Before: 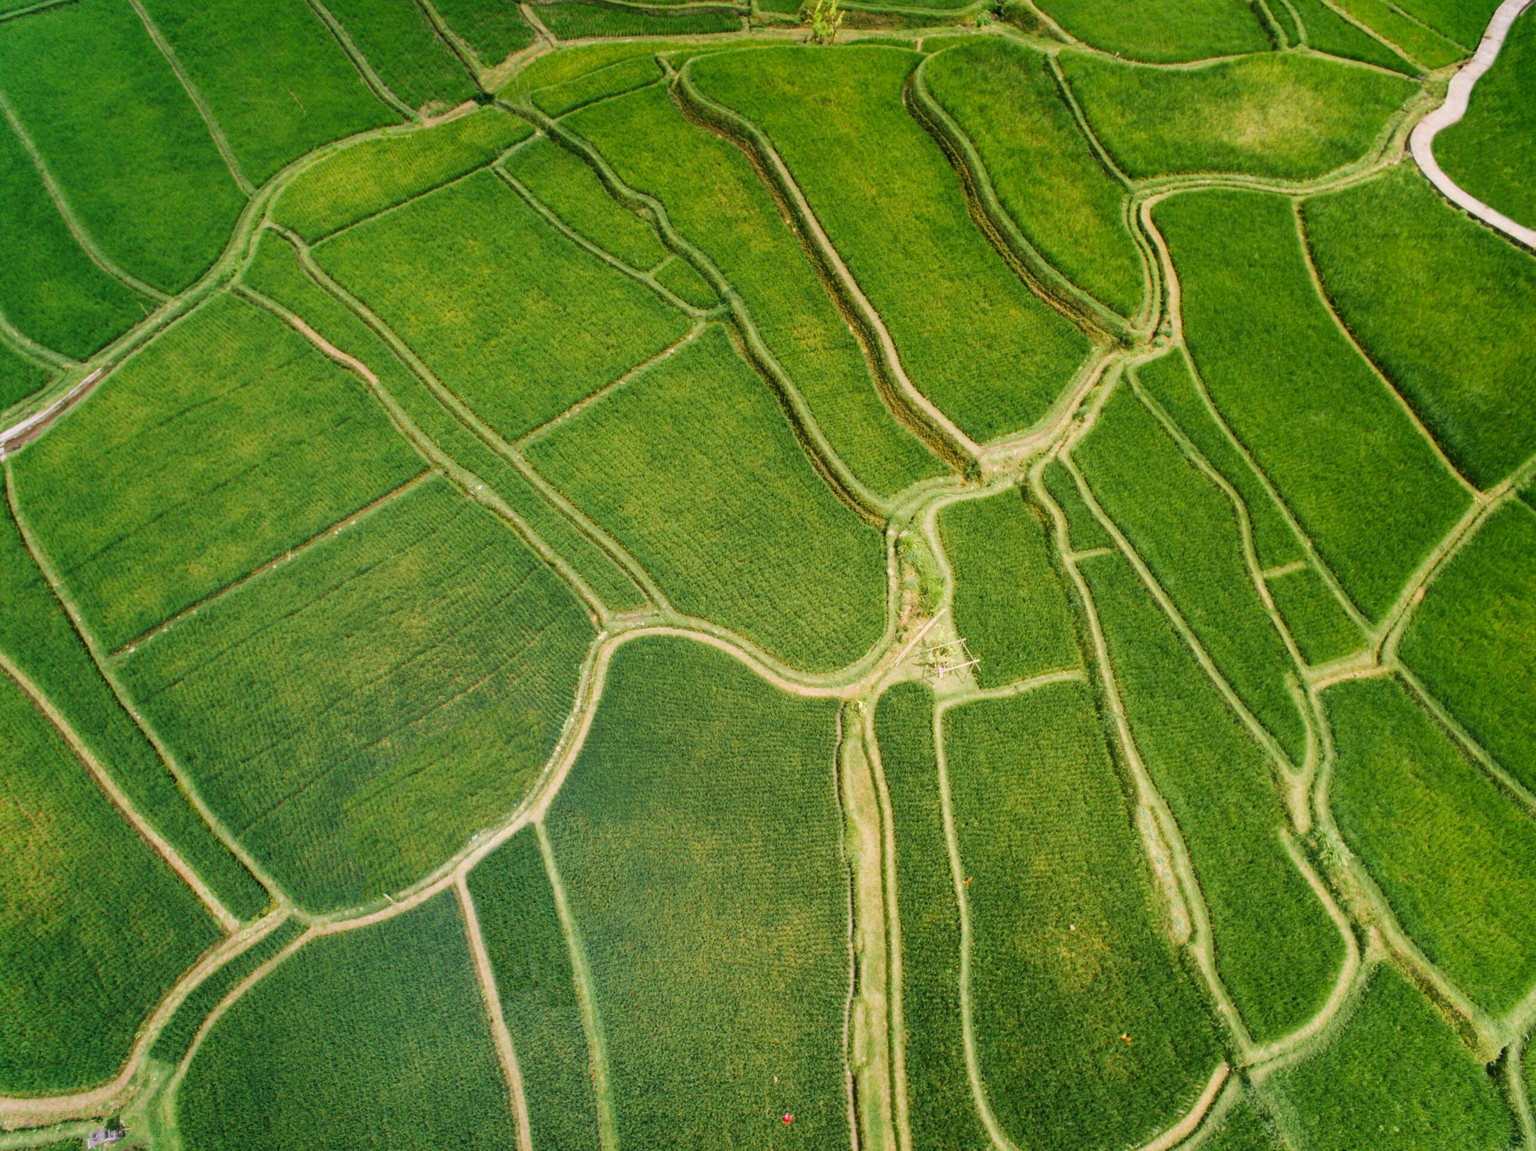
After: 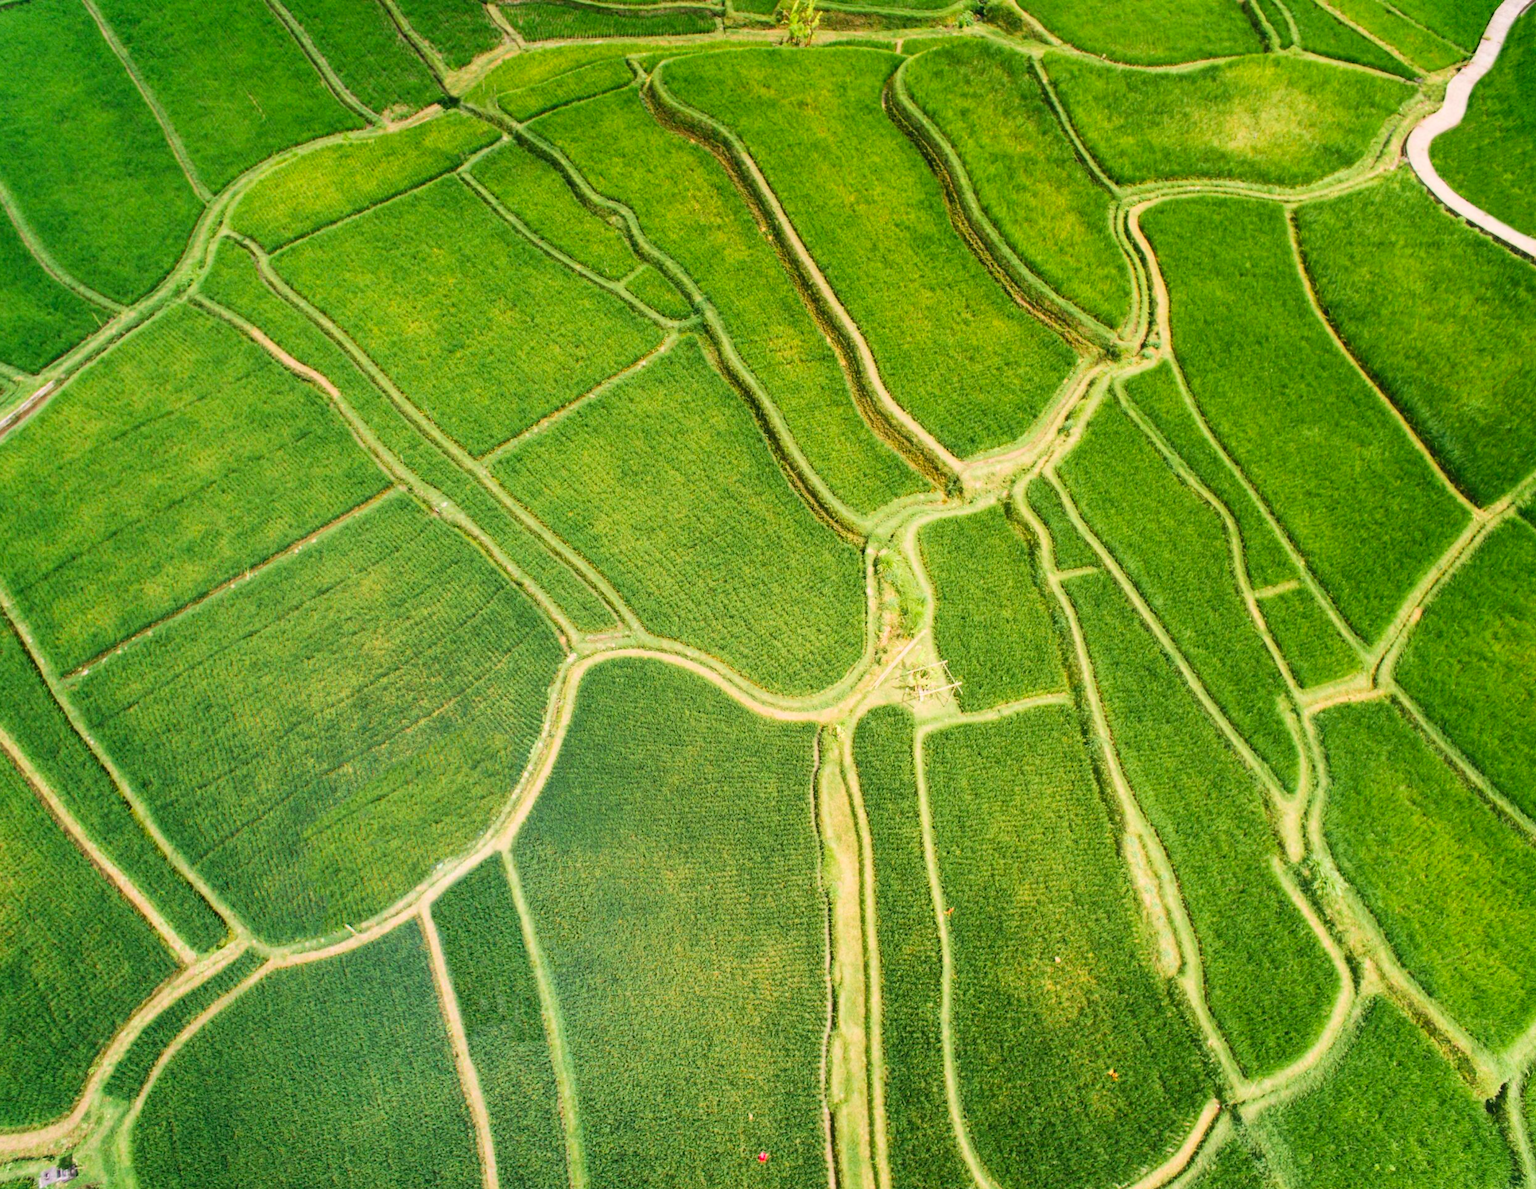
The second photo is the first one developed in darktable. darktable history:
crop and rotate: left 3.257%
contrast brightness saturation: contrast 0.2, brightness 0.168, saturation 0.23
